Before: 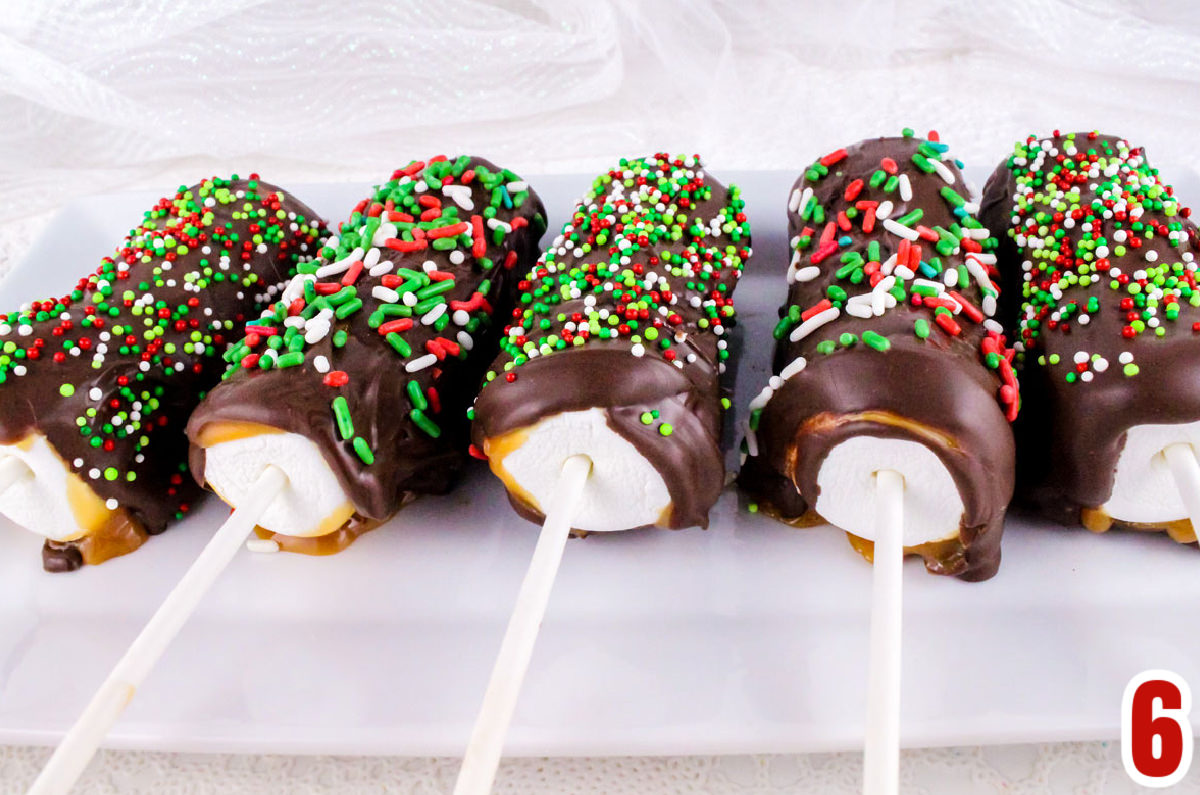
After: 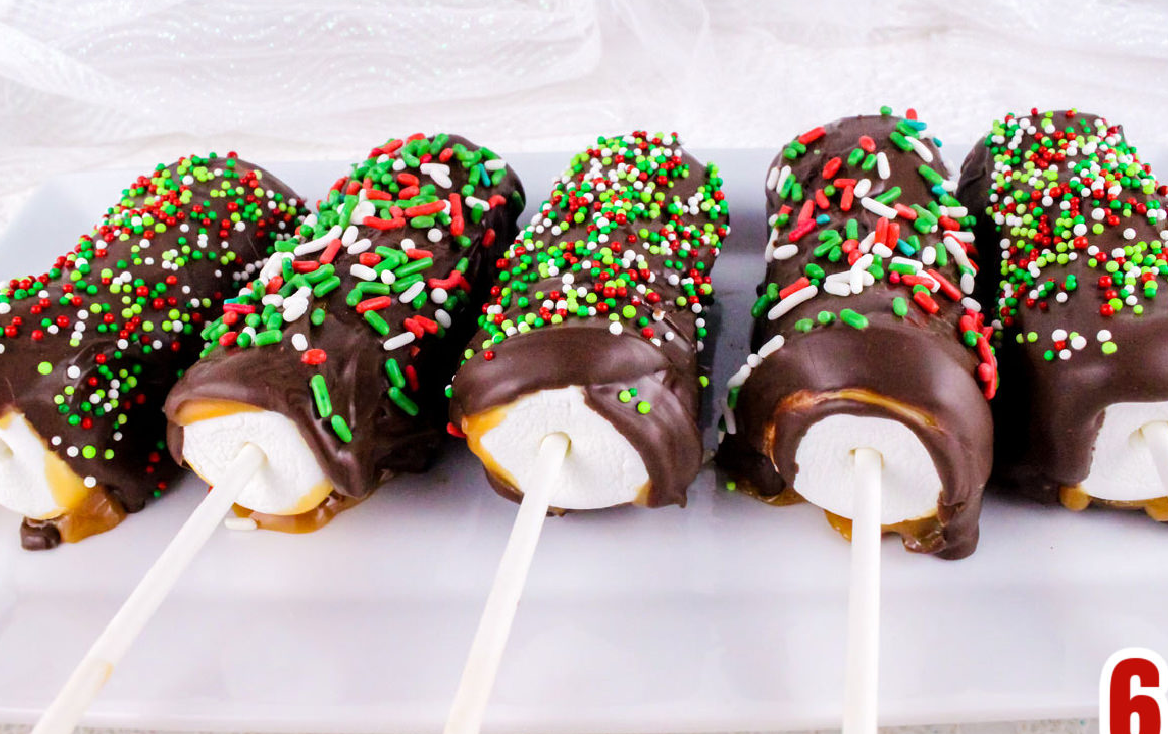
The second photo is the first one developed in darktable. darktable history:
crop: left 1.898%, top 2.824%, right 0.735%, bottom 4.841%
